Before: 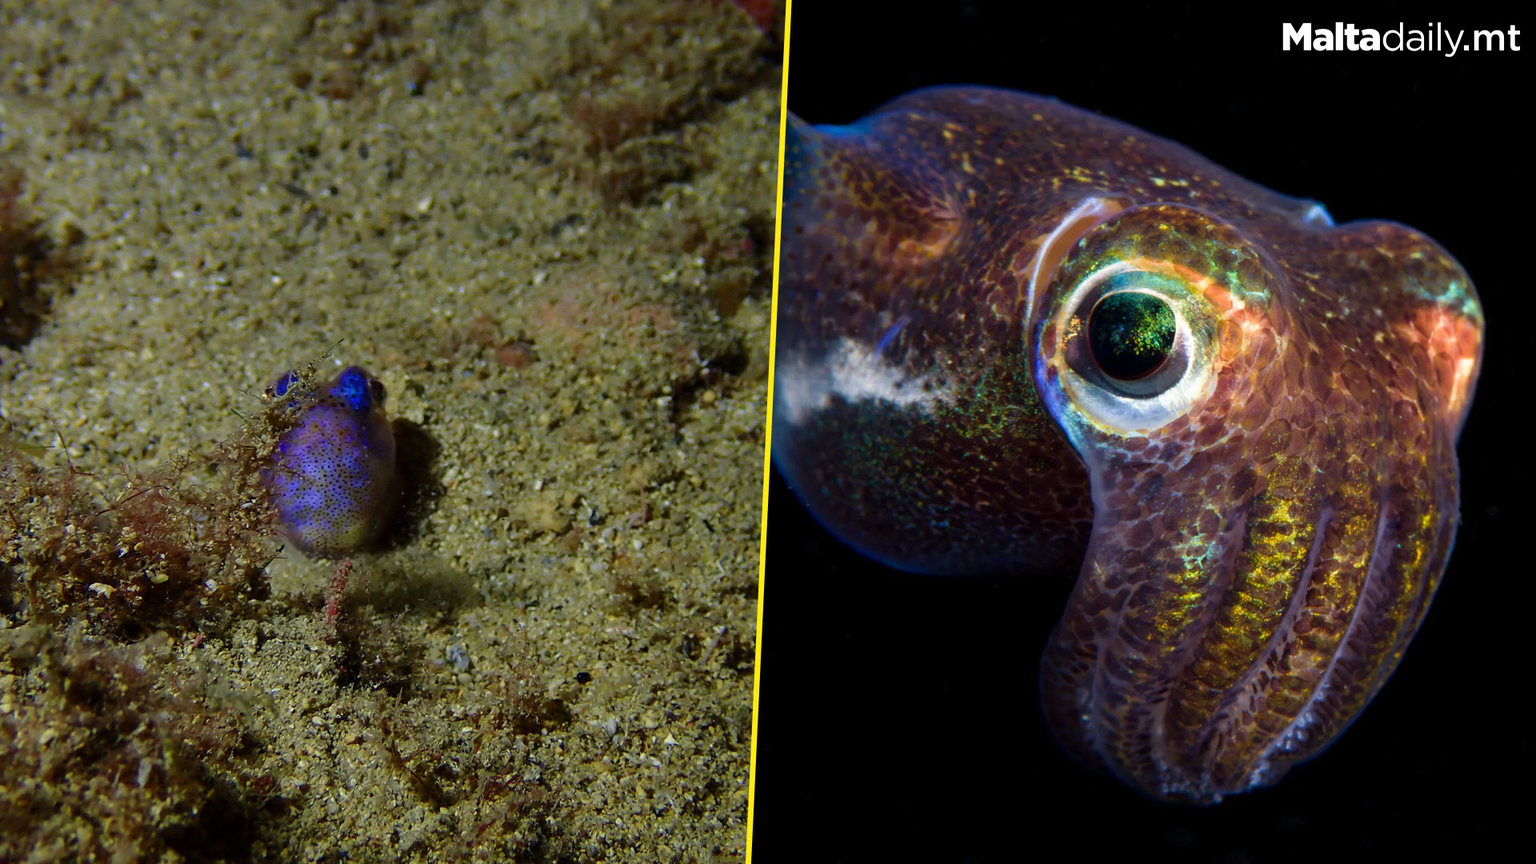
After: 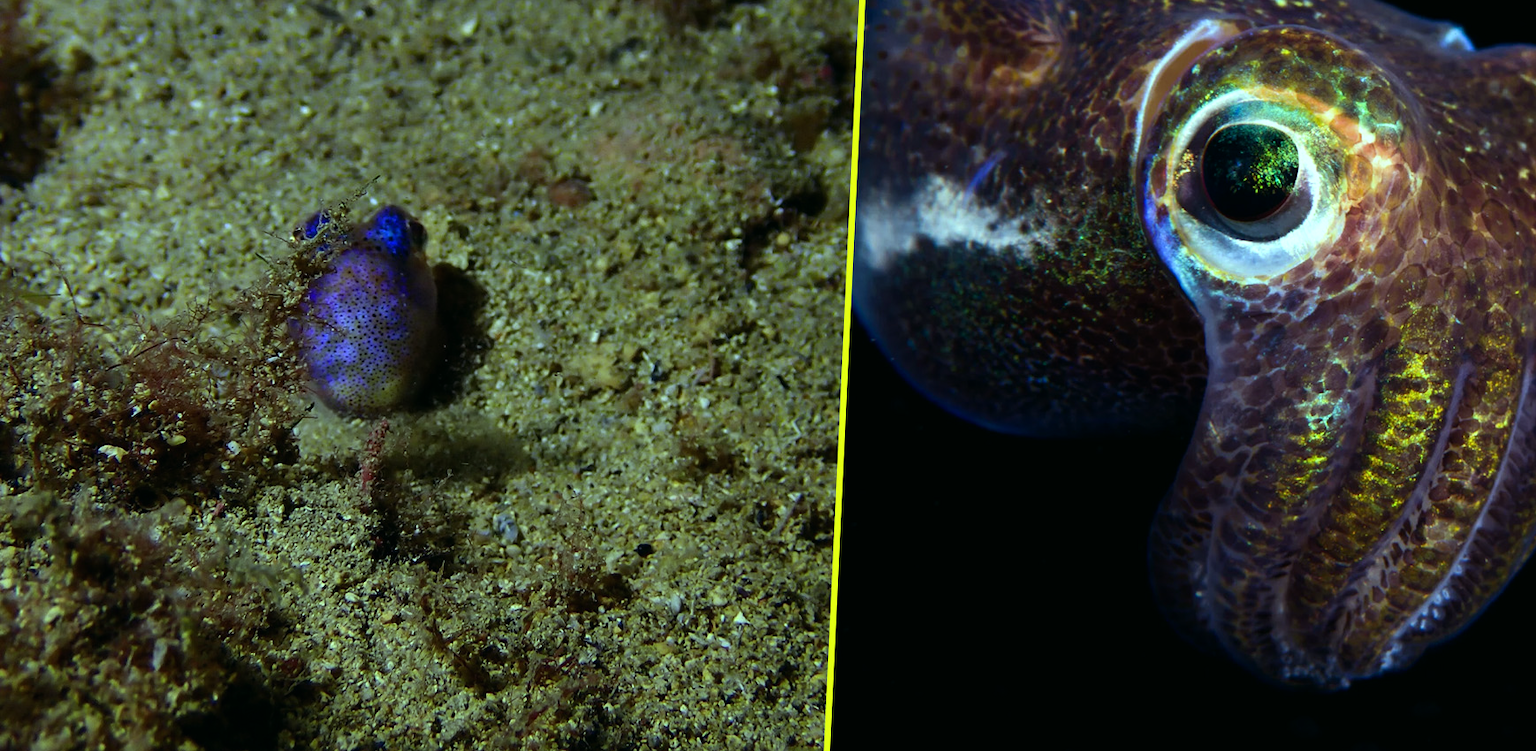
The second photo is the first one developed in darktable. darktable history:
crop: top 20.916%, right 9.437%, bottom 0.316%
color balance: mode lift, gamma, gain (sRGB), lift [0.997, 0.979, 1.021, 1.011], gamma [1, 1.084, 0.916, 0.998], gain [1, 0.87, 1.13, 1.101], contrast 4.55%, contrast fulcrum 38.24%, output saturation 104.09%
tone equalizer: -8 EV -0.417 EV, -7 EV -0.389 EV, -6 EV -0.333 EV, -5 EV -0.222 EV, -3 EV 0.222 EV, -2 EV 0.333 EV, -1 EV 0.389 EV, +0 EV 0.417 EV, edges refinement/feathering 500, mask exposure compensation -1.57 EV, preserve details no
exposure: exposure -0.293 EV, compensate highlight preservation false
